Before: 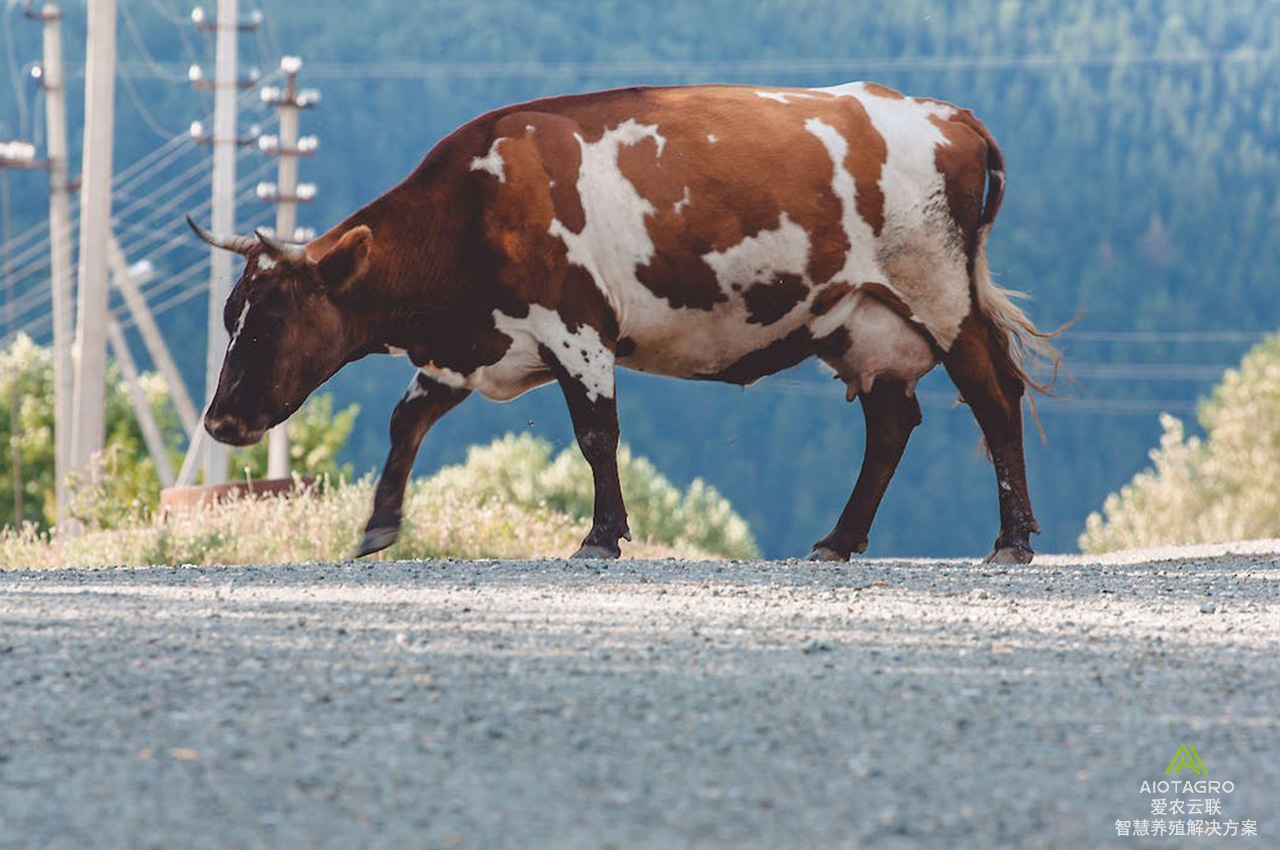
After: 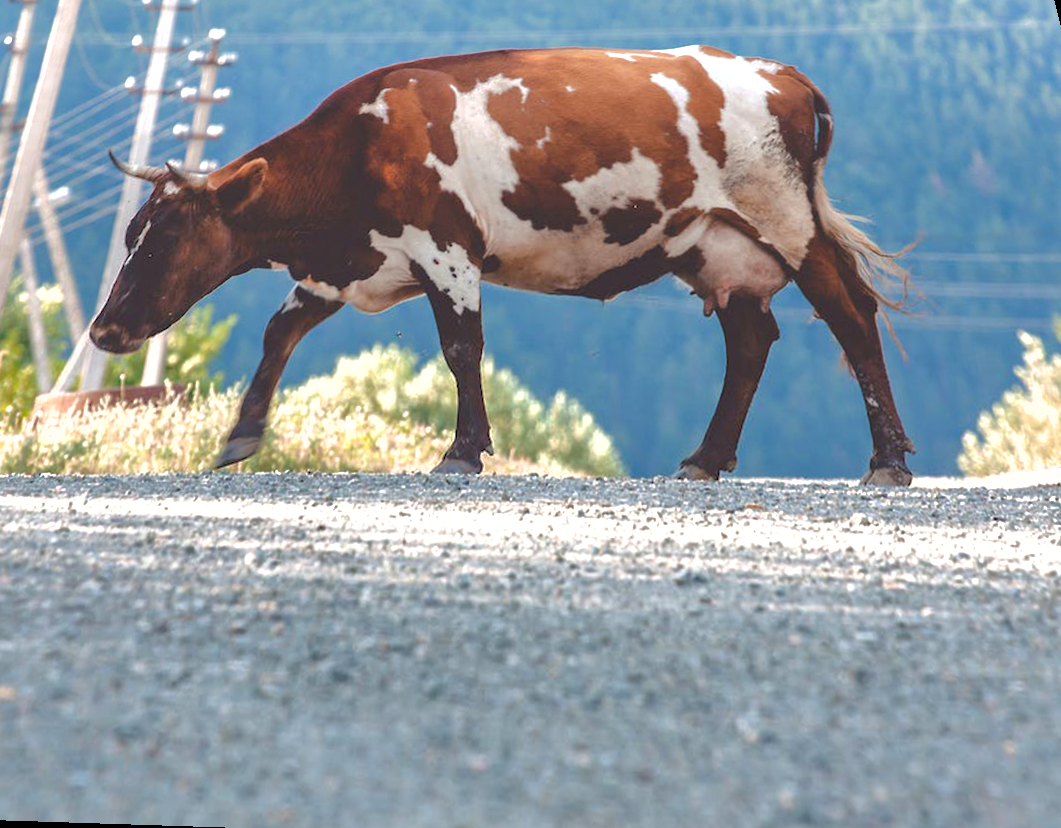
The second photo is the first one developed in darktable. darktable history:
levels: levels [0, 0.499, 1]
exposure: exposure 0.6 EV, compensate highlight preservation false
shadows and highlights: shadows 40, highlights -60
rotate and perspective: rotation 0.72°, lens shift (vertical) -0.352, lens shift (horizontal) -0.051, crop left 0.152, crop right 0.859, crop top 0.019, crop bottom 0.964
